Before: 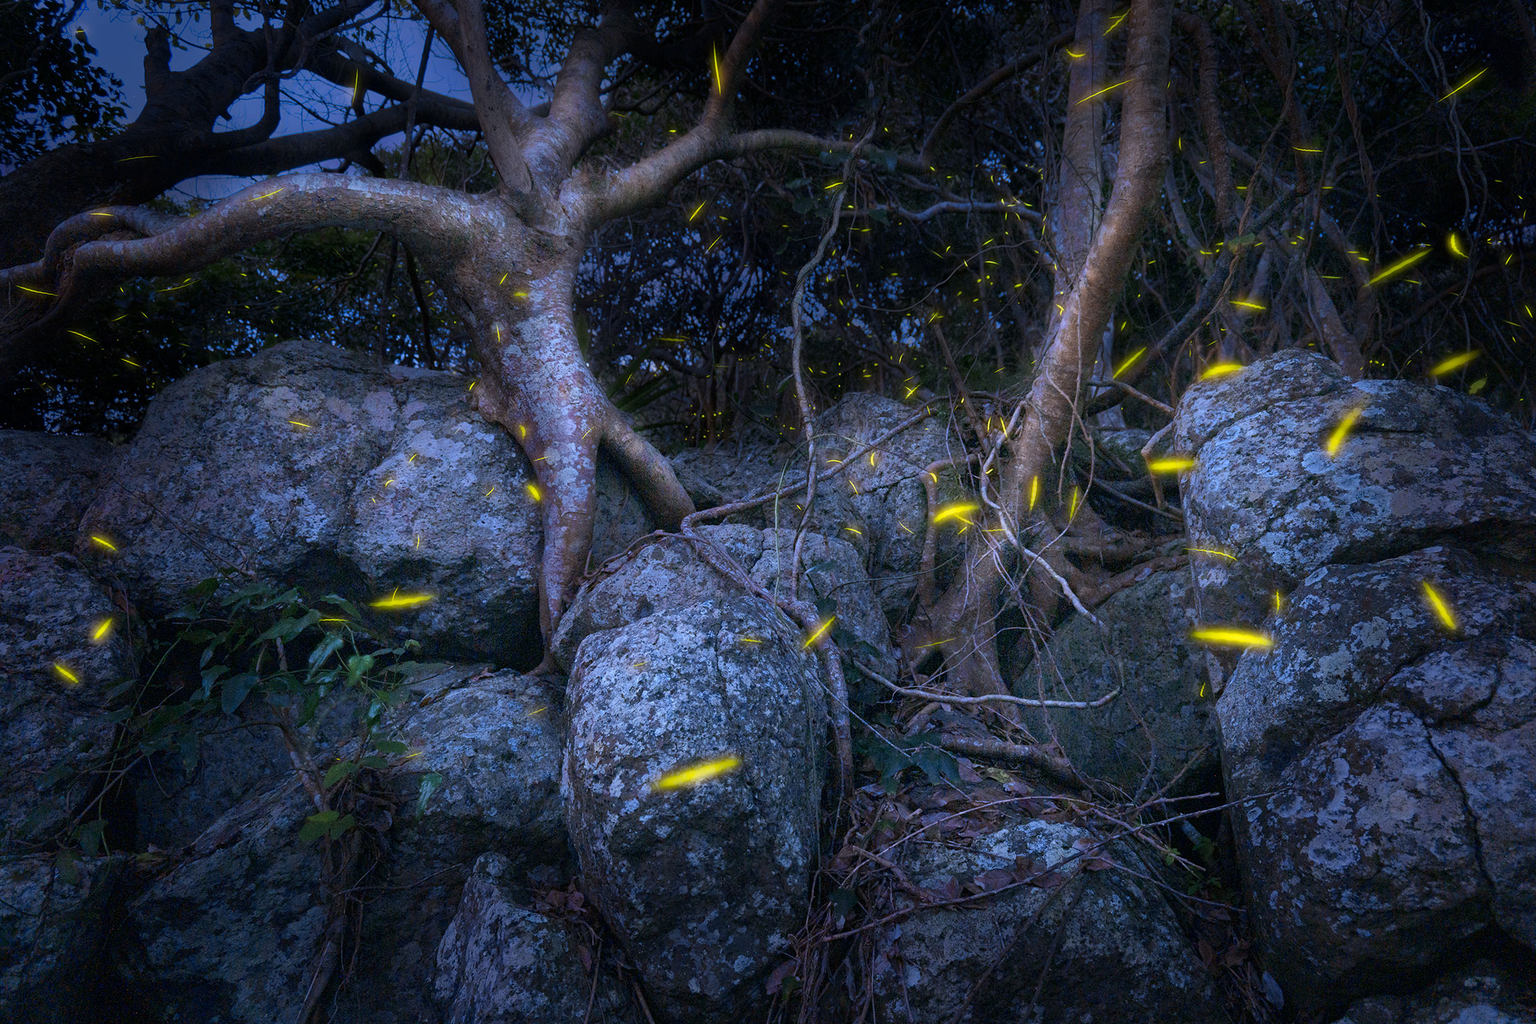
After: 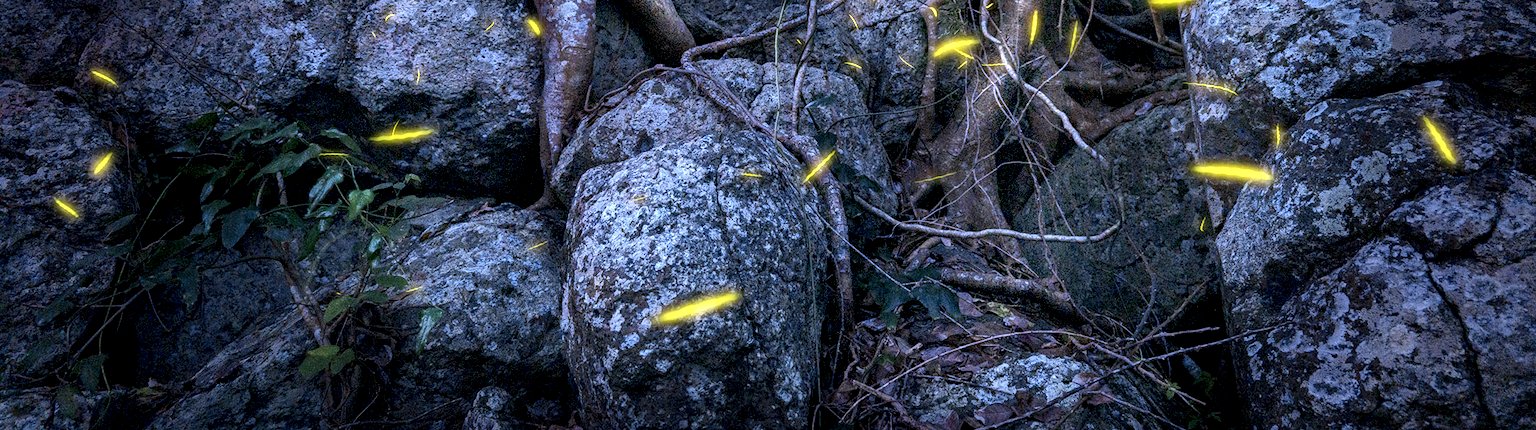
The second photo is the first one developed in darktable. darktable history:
crop: top 45.551%, bottom 12.262%
local contrast: highlights 19%, detail 186%
